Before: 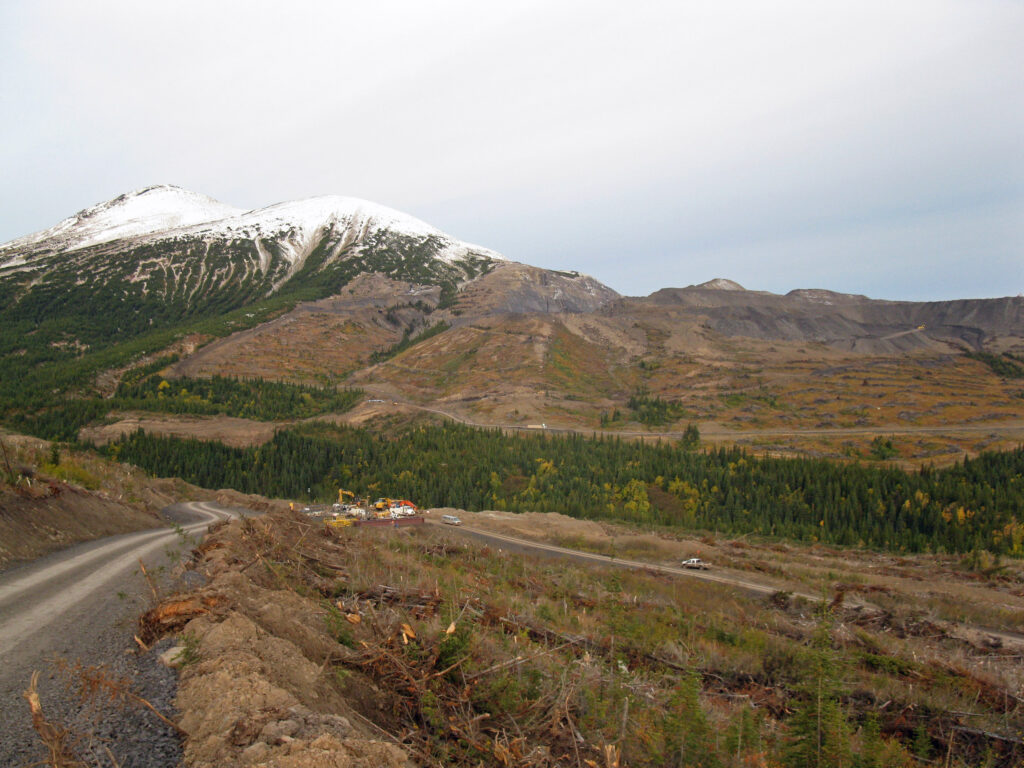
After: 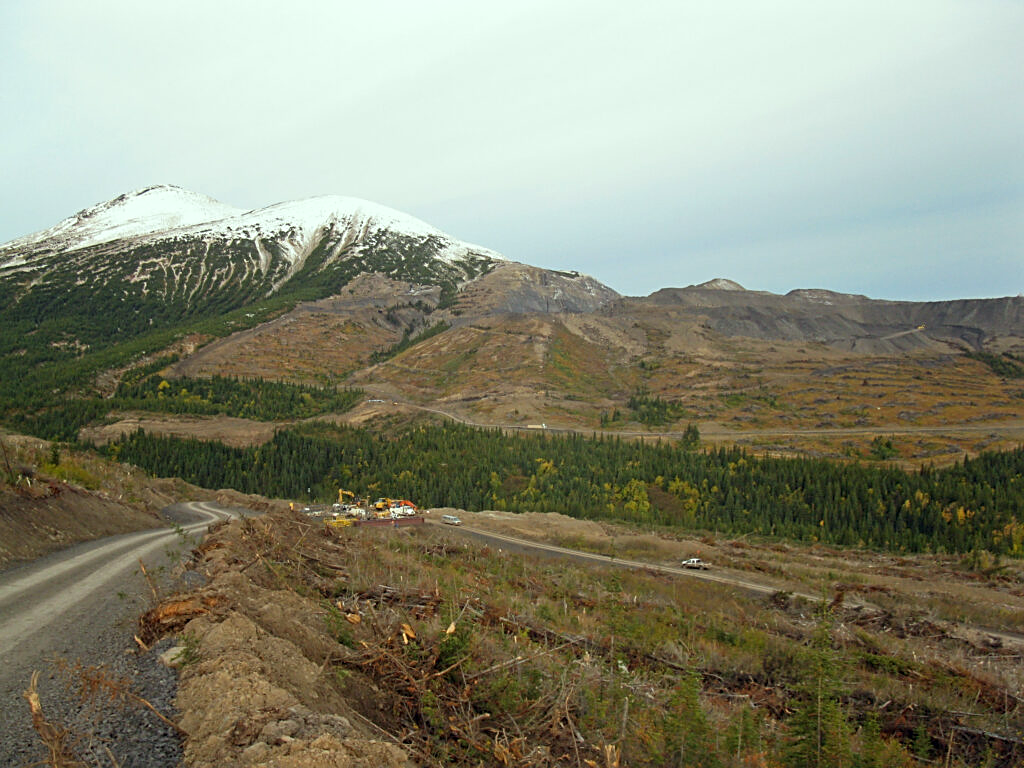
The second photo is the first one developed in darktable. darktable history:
sharpen: on, module defaults
color correction: highlights a* -8.3, highlights b* 3.63
